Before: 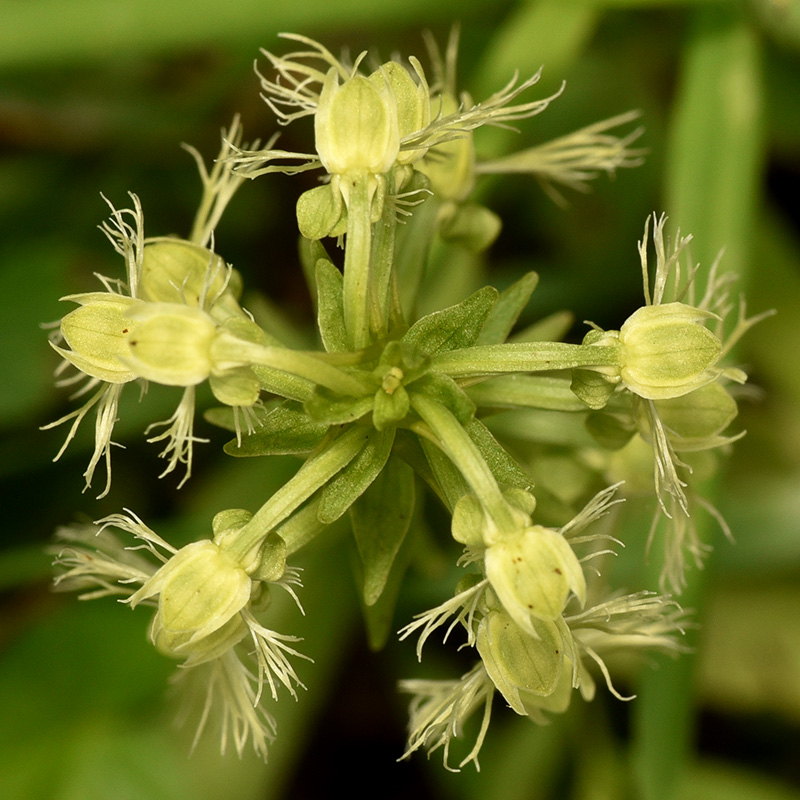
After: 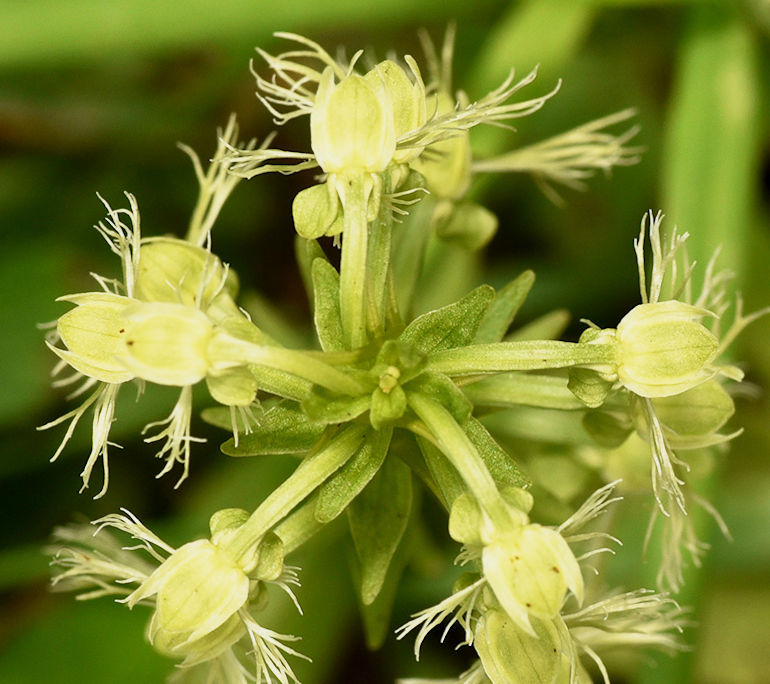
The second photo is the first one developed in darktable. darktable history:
white balance: red 0.983, blue 1.036
crop and rotate: angle 0.2°, left 0.275%, right 3.127%, bottom 14.18%
tone equalizer: -7 EV 0.13 EV, smoothing diameter 25%, edges refinement/feathering 10, preserve details guided filter
base curve: curves: ch0 [(0, 0) (0.088, 0.125) (0.176, 0.251) (0.354, 0.501) (0.613, 0.749) (1, 0.877)], preserve colors none
